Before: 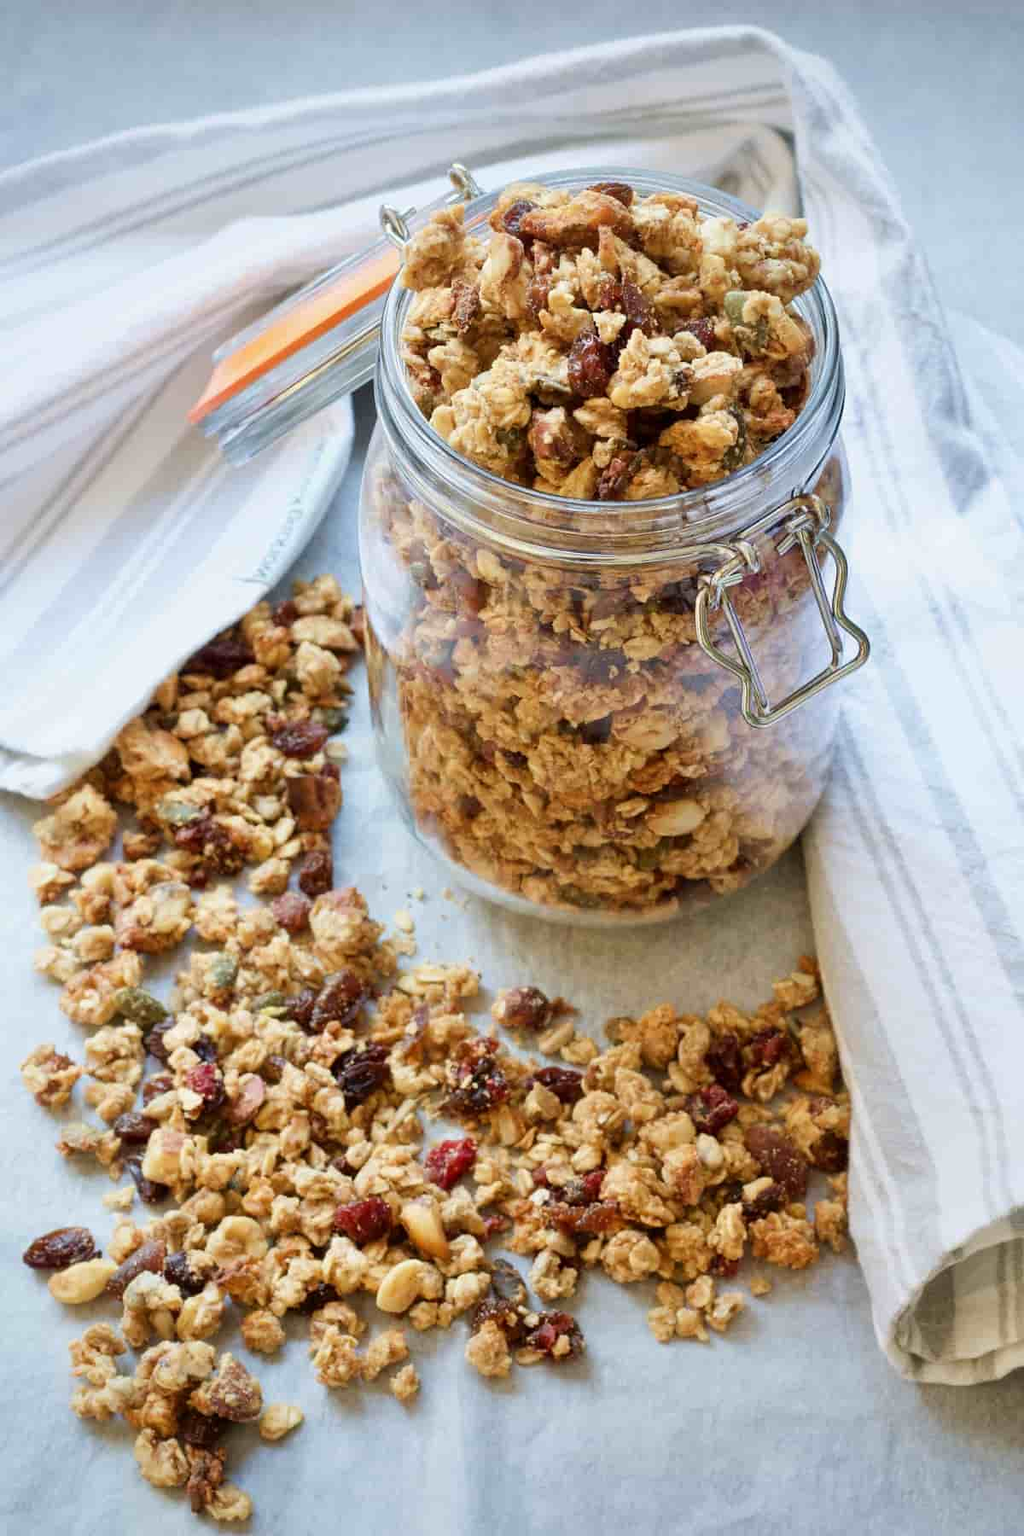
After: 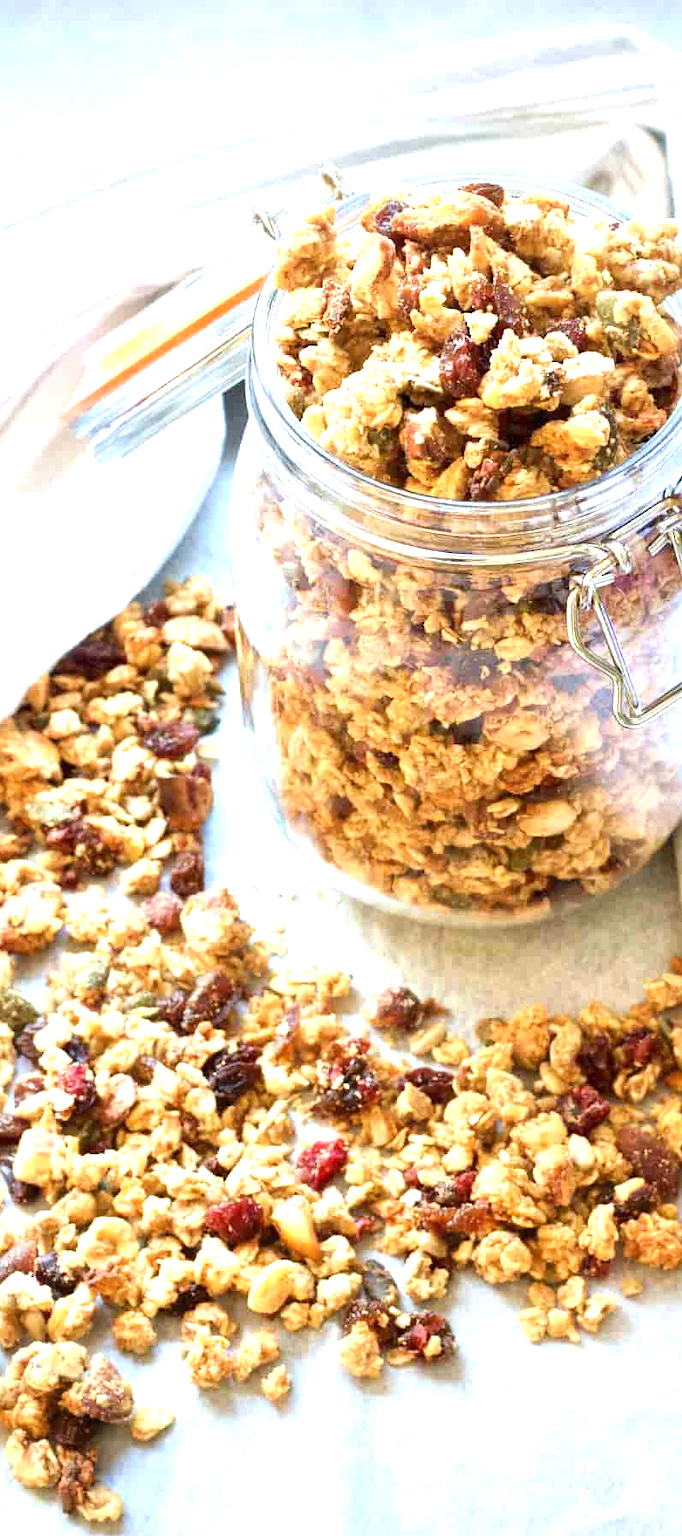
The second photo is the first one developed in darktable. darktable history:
exposure: black level correction 0, exposure 1.2 EV, compensate highlight preservation false
white balance: emerald 1
crop and rotate: left 12.648%, right 20.685%
tone equalizer: on, module defaults
